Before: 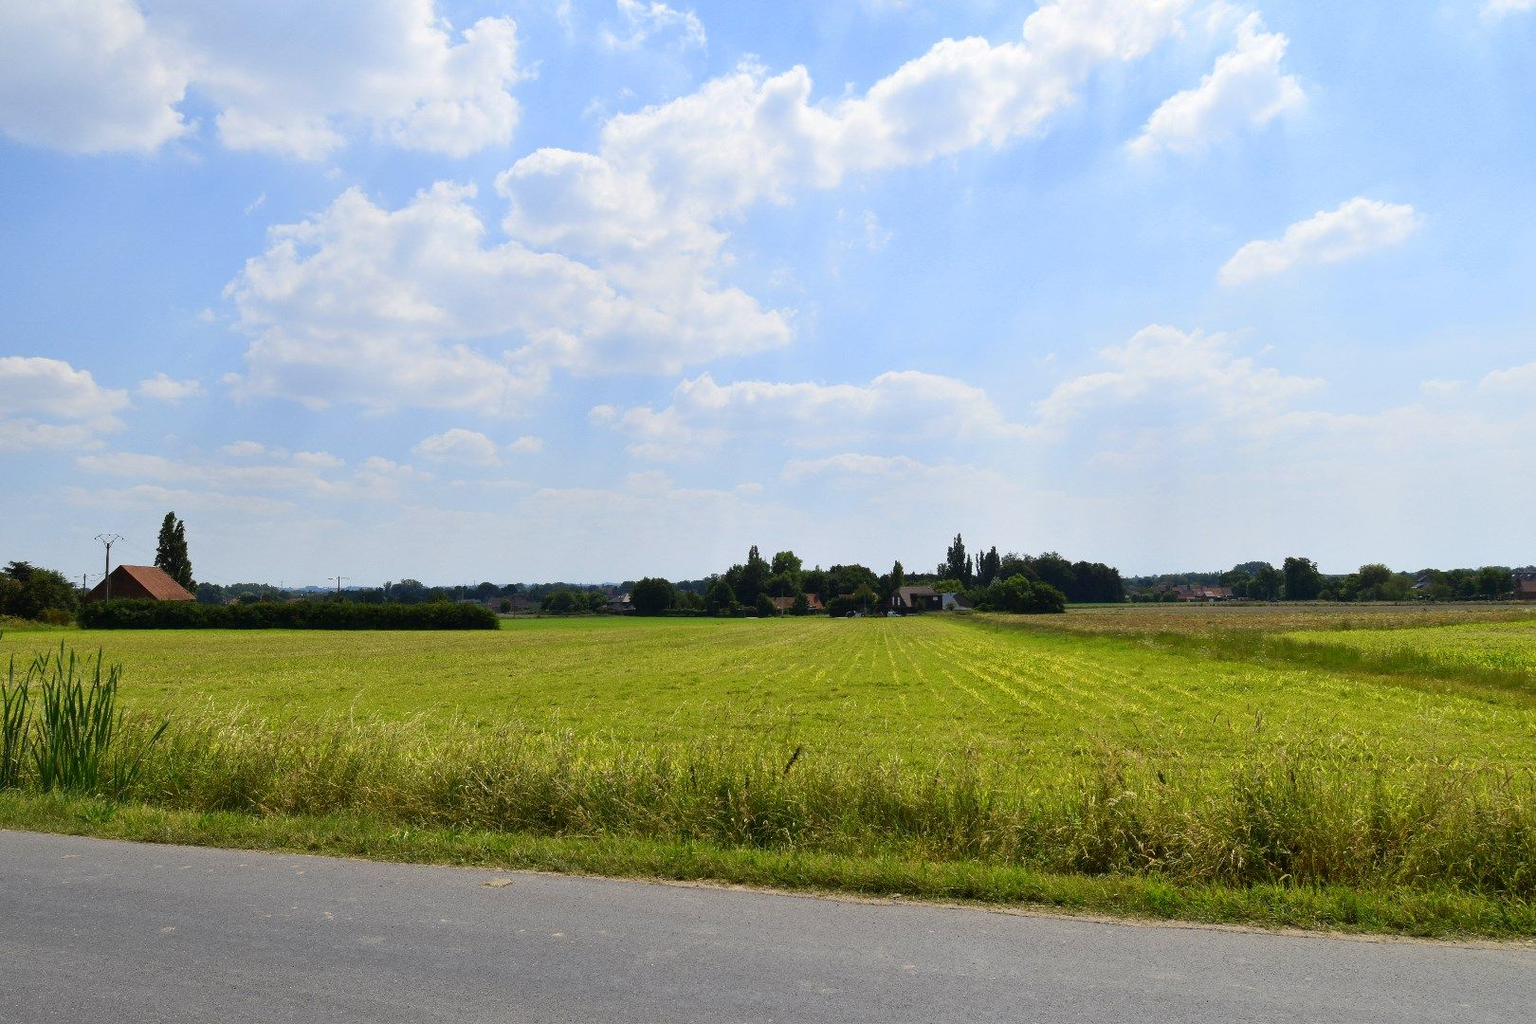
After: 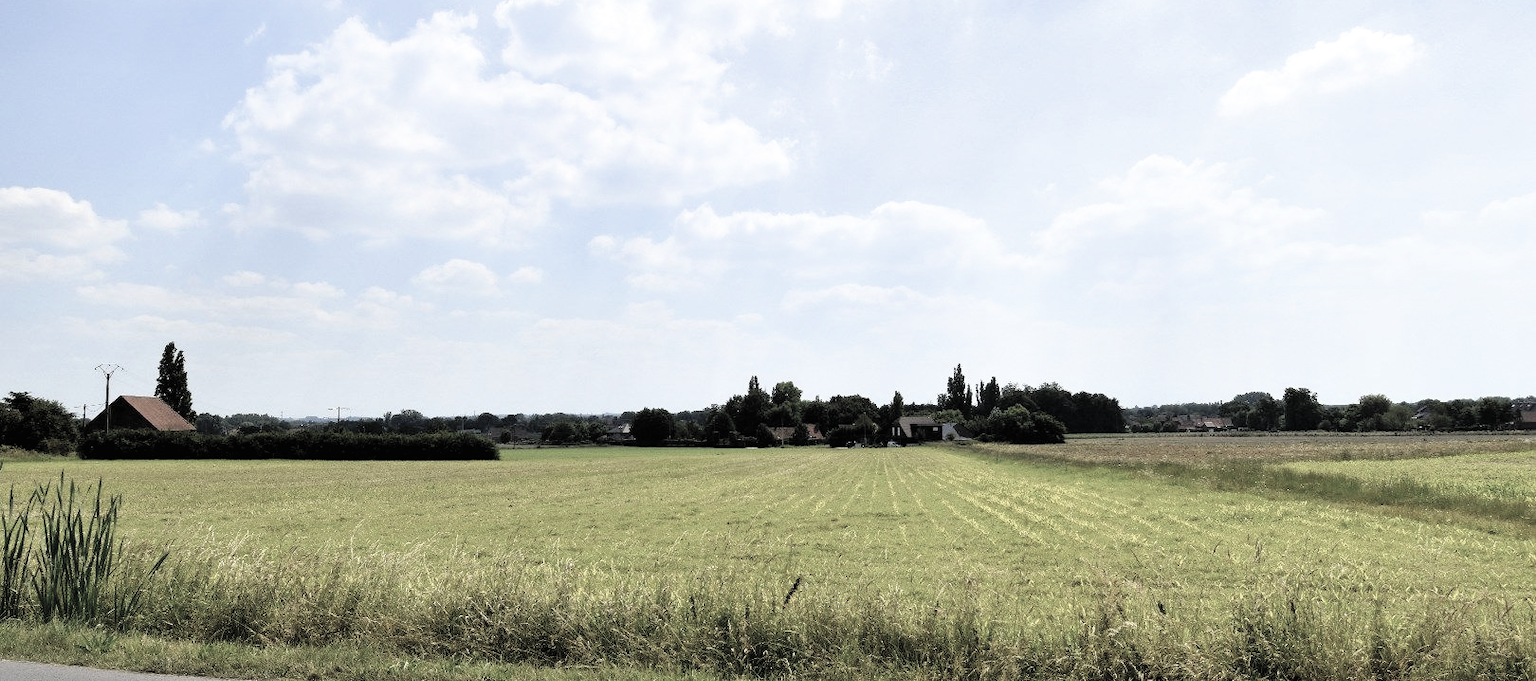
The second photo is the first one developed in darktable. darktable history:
exposure: exposure 0.014 EV, compensate exposure bias true, compensate highlight preservation false
crop: top 16.604%, bottom 16.756%
filmic rgb: black relative exposure -8.19 EV, white relative exposure 2.2 EV, target white luminance 99.991%, hardness 7.14, latitude 74.25%, contrast 1.318, highlights saturation mix -2.62%, shadows ↔ highlights balance 30.32%
contrast brightness saturation: brightness 0.183, saturation -0.488
